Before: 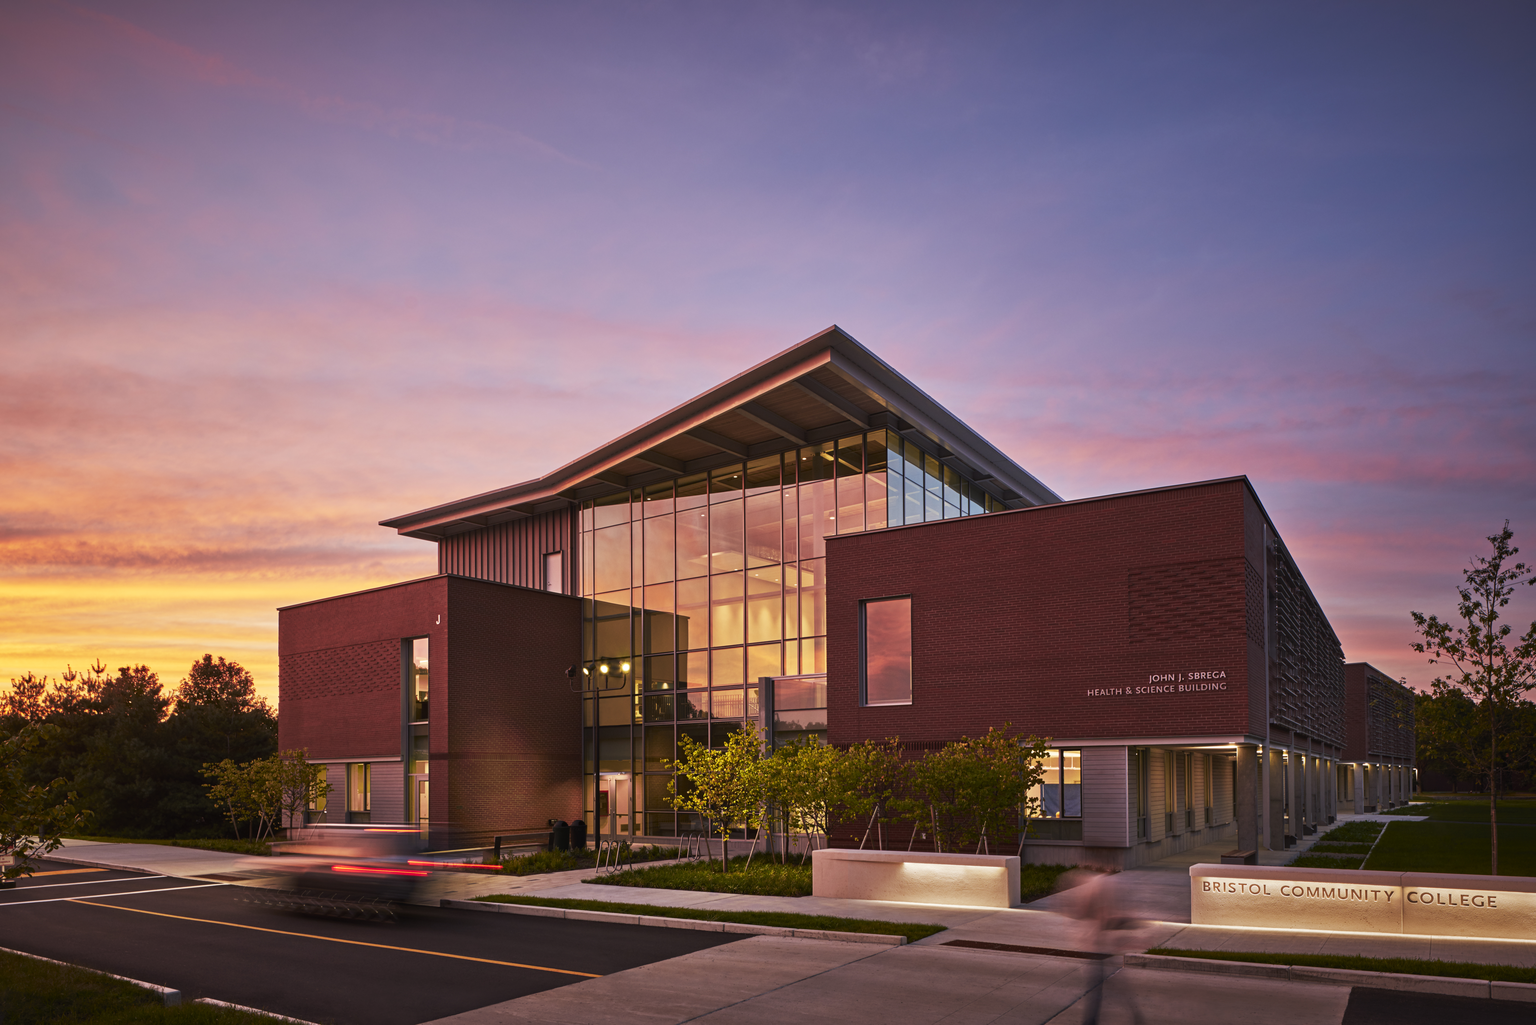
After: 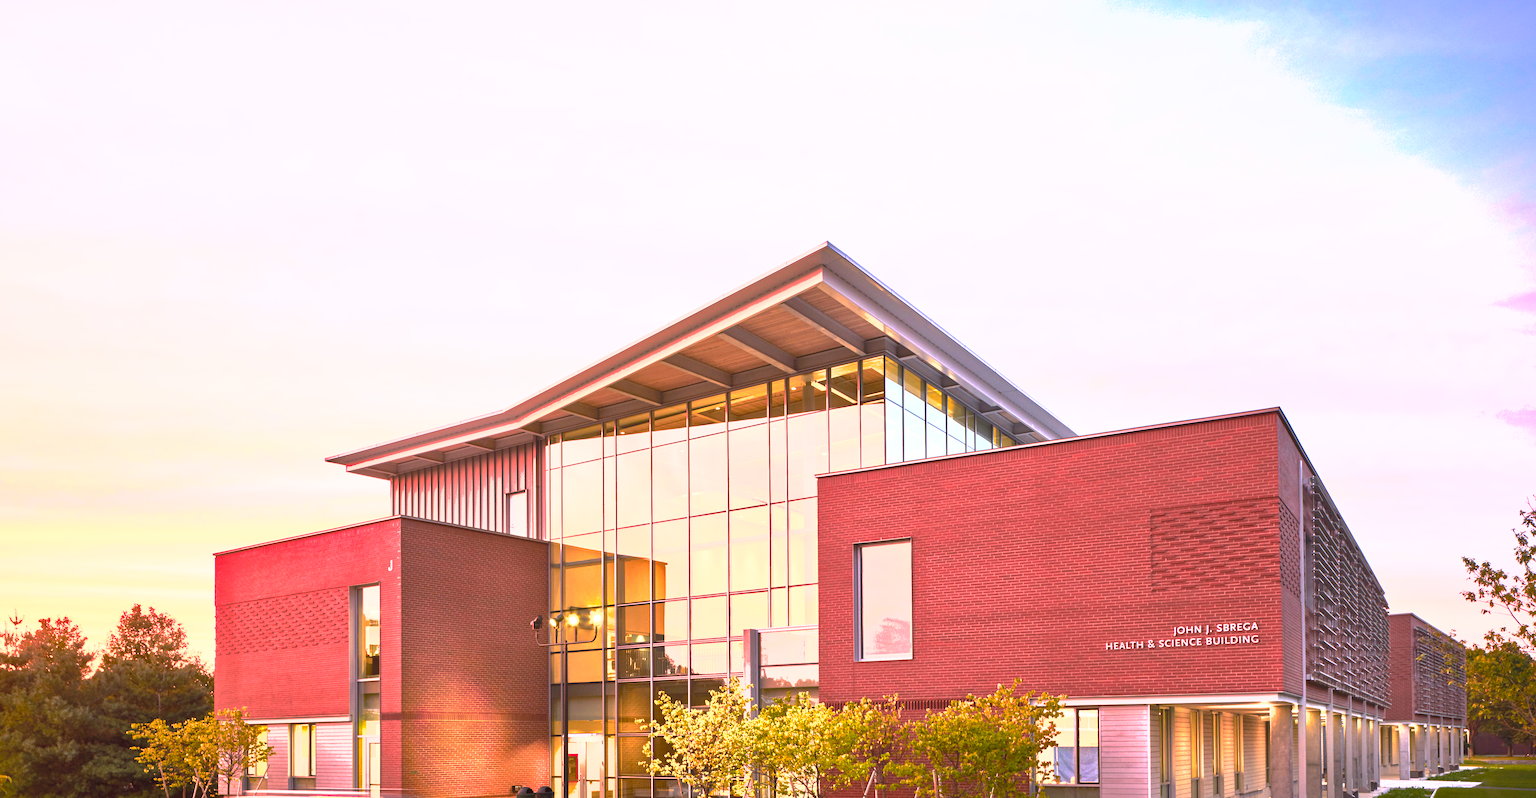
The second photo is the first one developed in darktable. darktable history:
crop: left 5.482%, top 10.358%, right 3.716%, bottom 18.902%
shadows and highlights: on, module defaults
exposure: exposure 2.979 EV, compensate highlight preservation false
